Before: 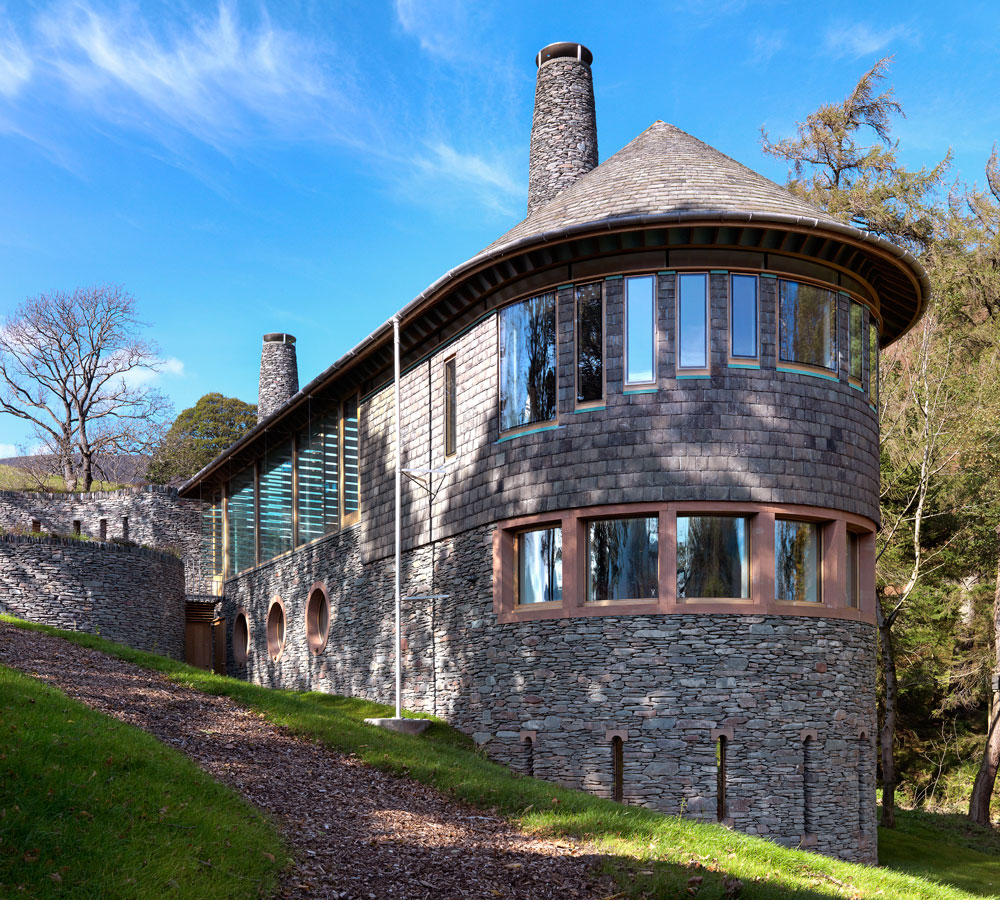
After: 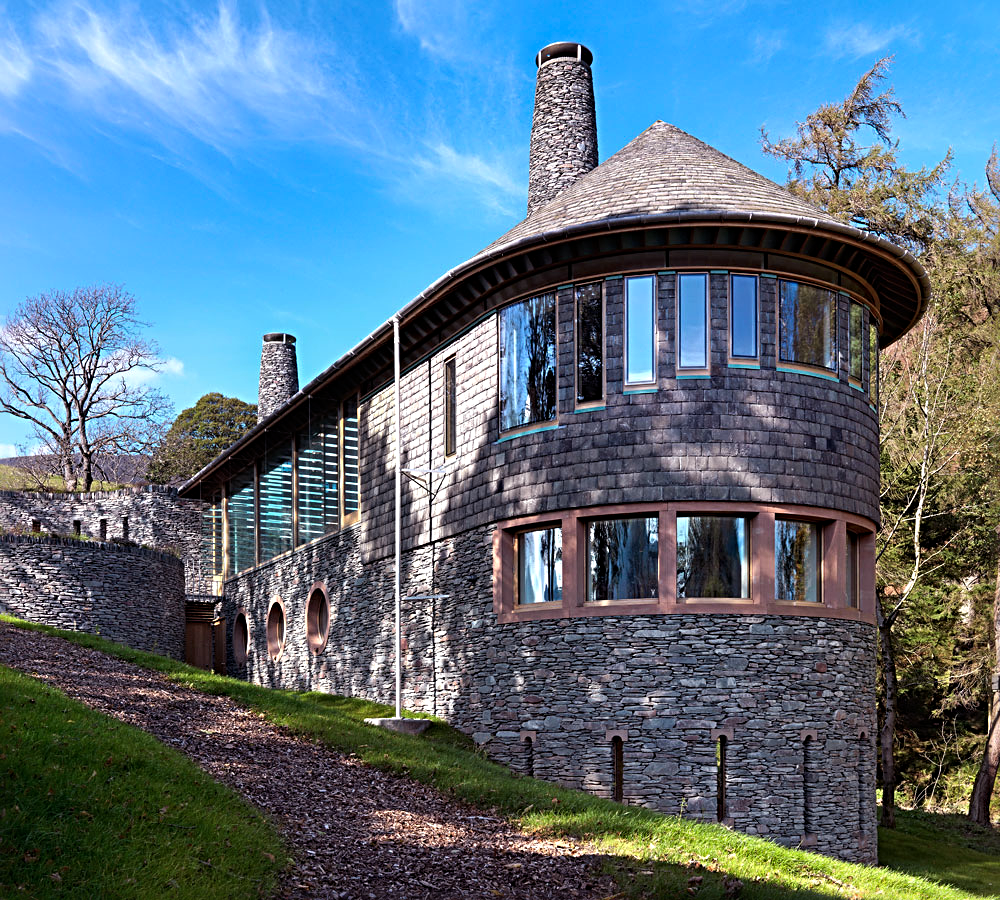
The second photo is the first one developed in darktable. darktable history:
color balance: gamma [0.9, 0.988, 0.975, 1.025], gain [1.05, 1, 1, 1]
sharpen: radius 4
